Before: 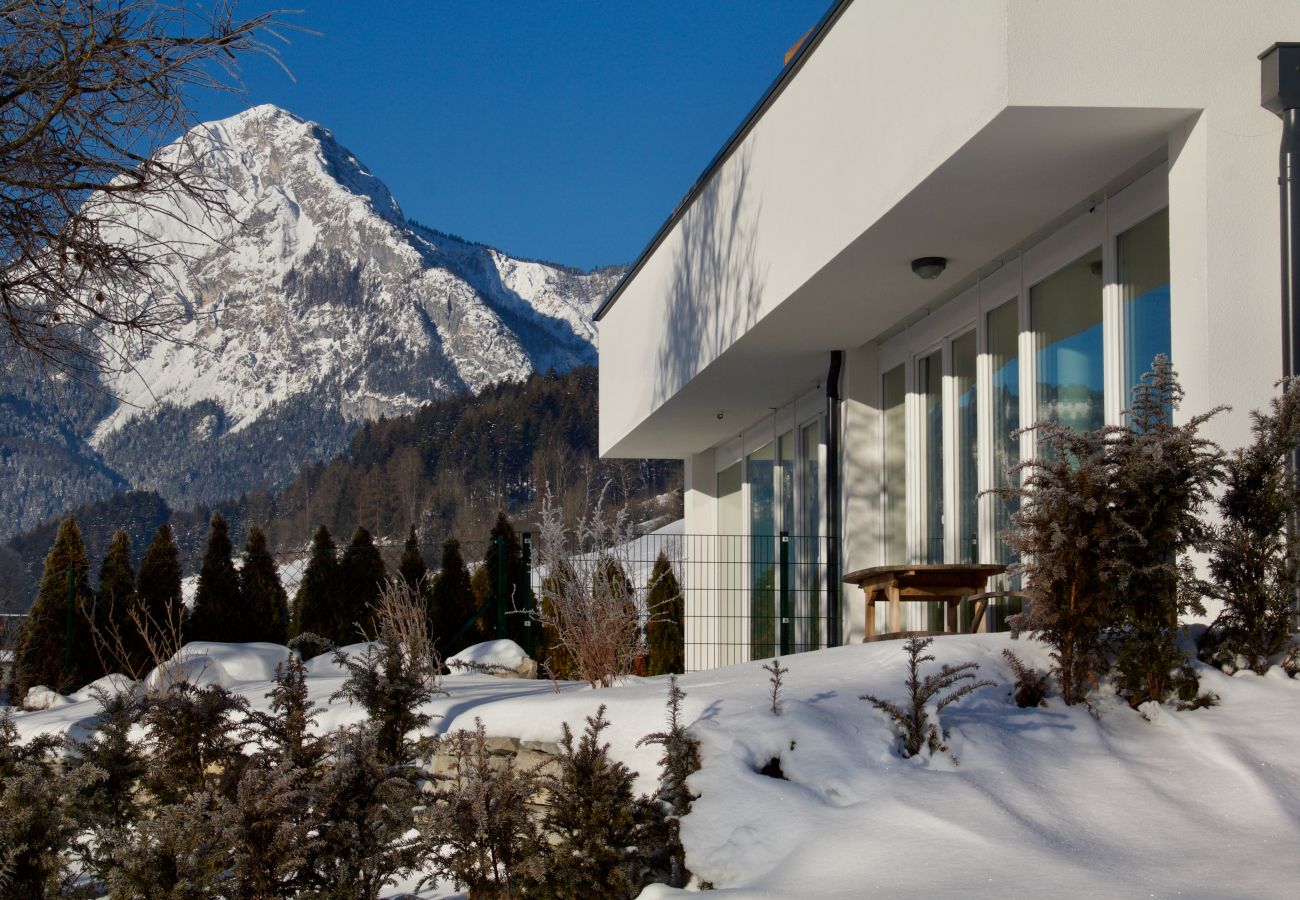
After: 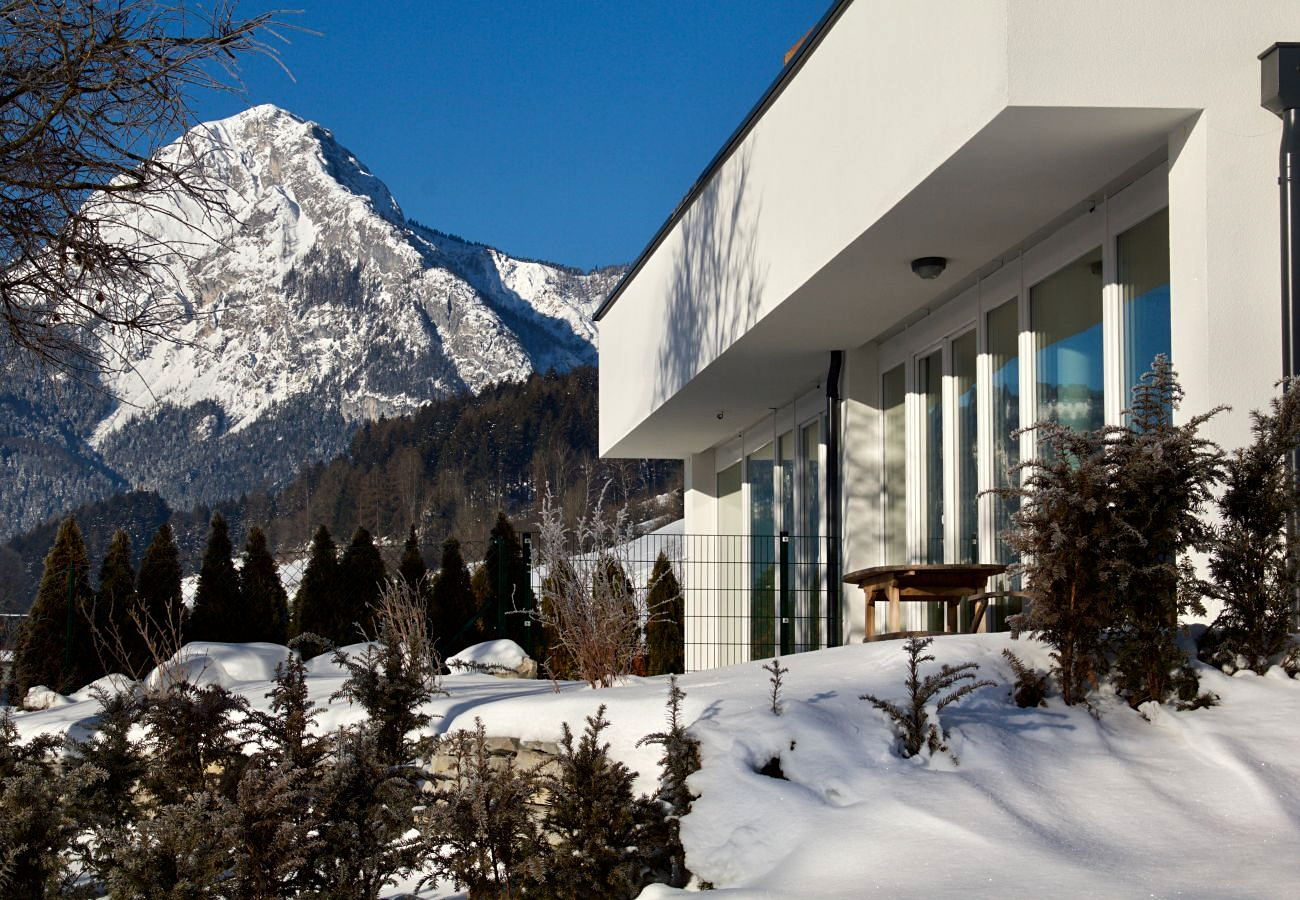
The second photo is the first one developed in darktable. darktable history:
tone equalizer: -8 EV -0.417 EV, -7 EV -0.389 EV, -6 EV -0.333 EV, -5 EV -0.222 EV, -3 EV 0.222 EV, -2 EV 0.333 EV, -1 EV 0.389 EV, +0 EV 0.417 EV, edges refinement/feathering 500, mask exposure compensation -1.57 EV, preserve details no
sharpen: amount 0.2
